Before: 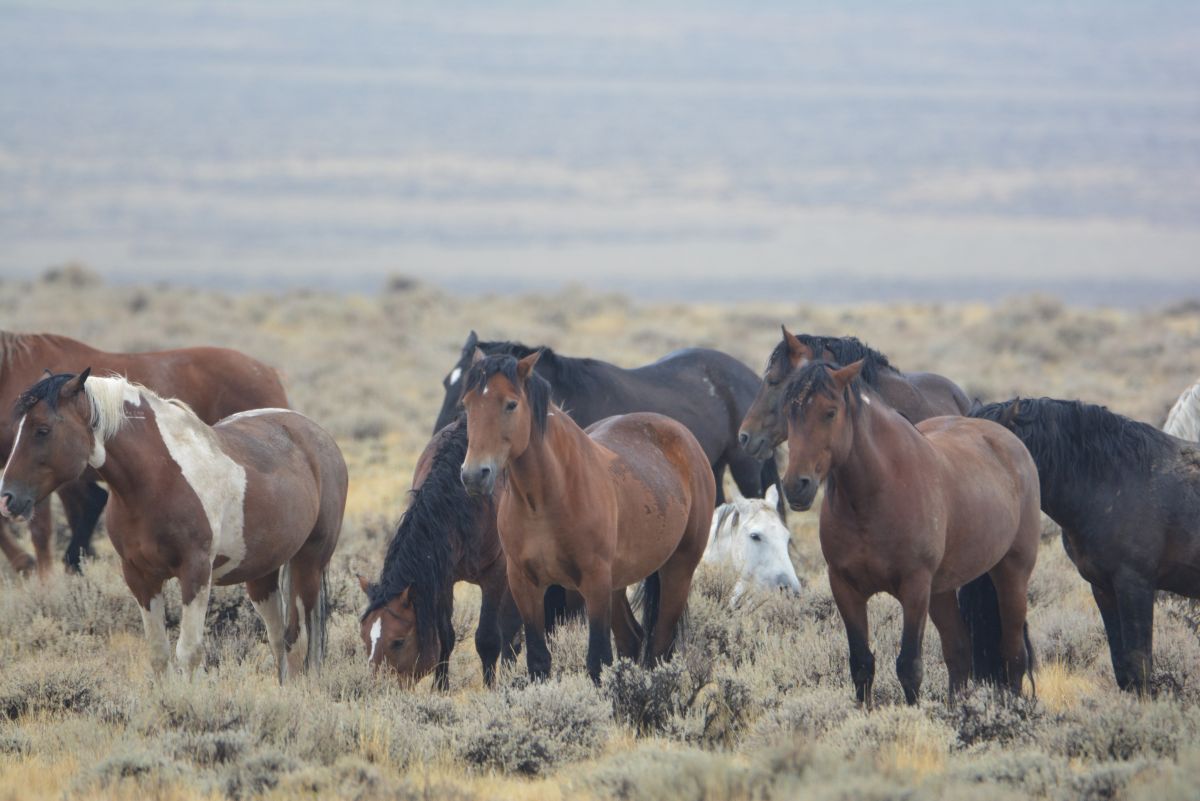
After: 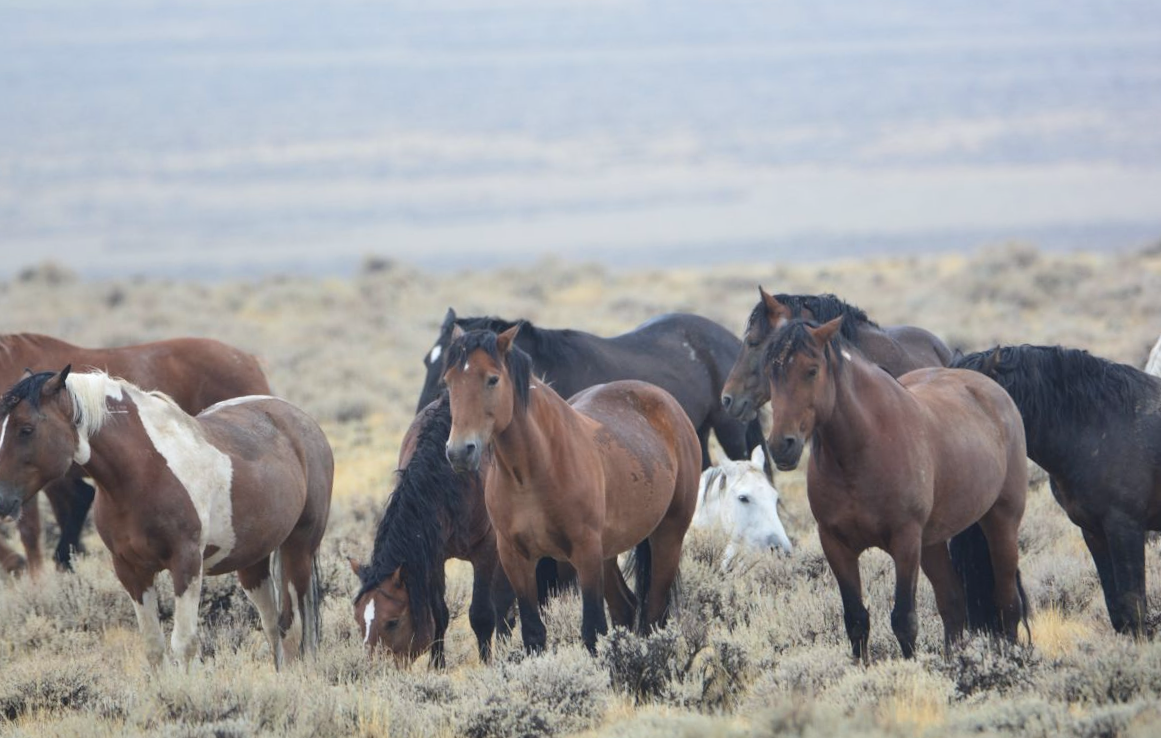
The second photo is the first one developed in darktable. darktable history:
crop: top 0.05%, bottom 0.098%
contrast brightness saturation: contrast 0.15, brightness 0.05
rotate and perspective: rotation -3°, crop left 0.031, crop right 0.968, crop top 0.07, crop bottom 0.93
white balance: red 0.988, blue 1.017
